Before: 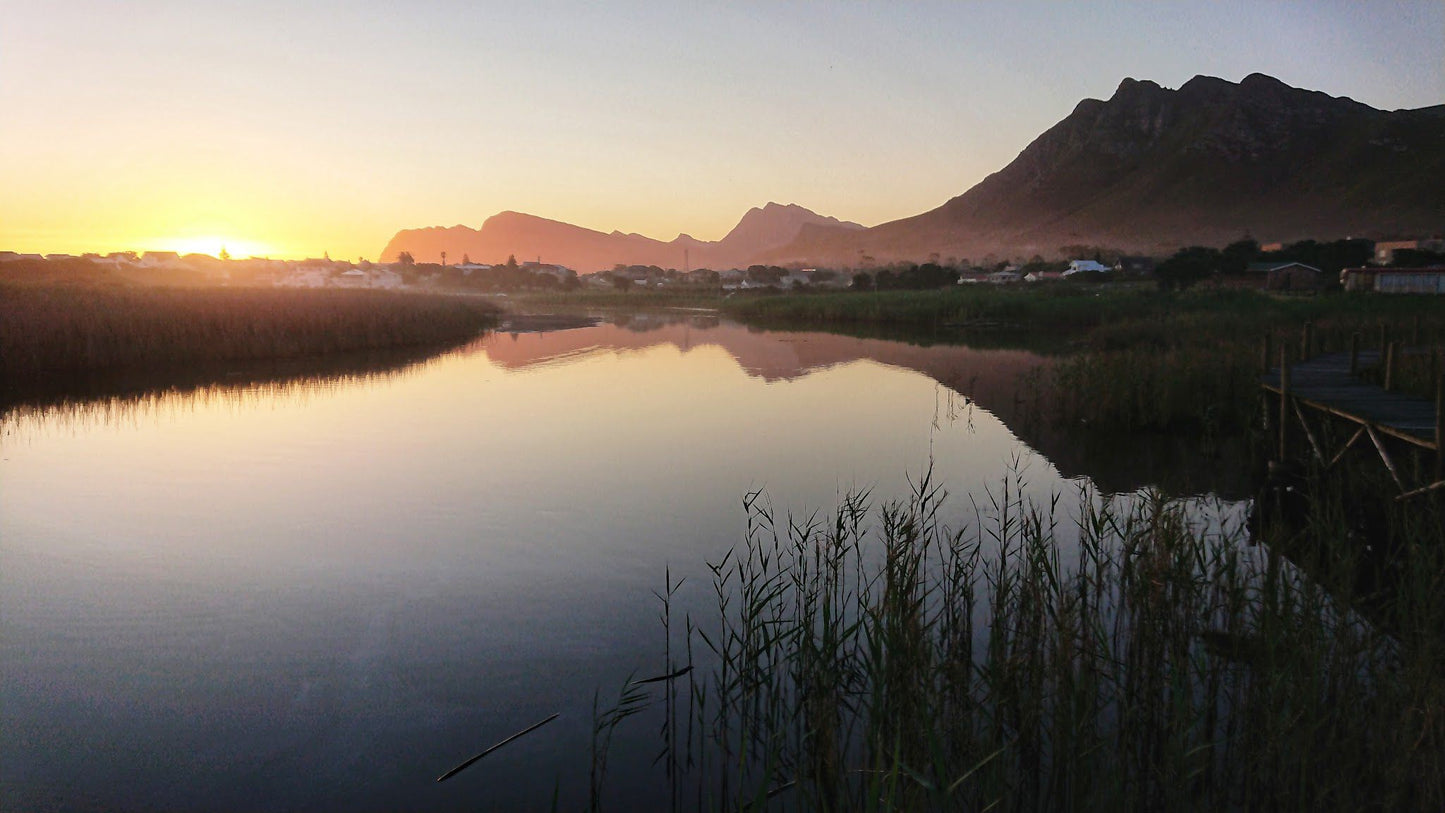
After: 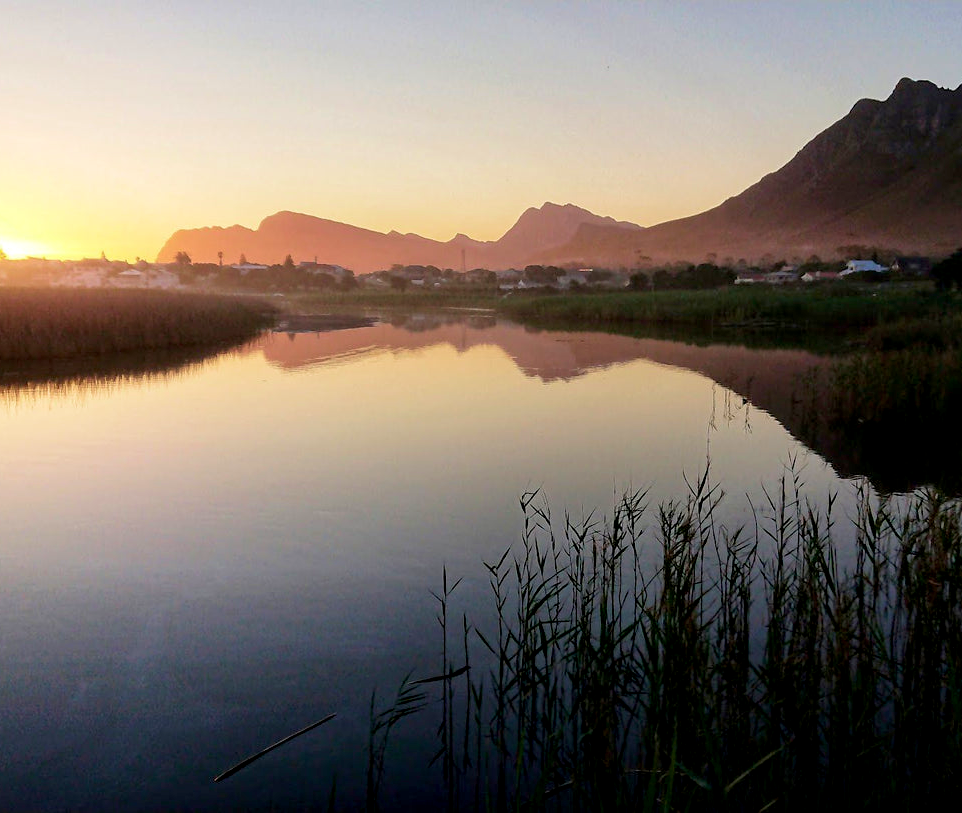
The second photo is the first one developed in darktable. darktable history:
crop and rotate: left 15.475%, right 17.892%
velvia: on, module defaults
exposure: black level correction 0.009, exposure 0.017 EV, compensate exposure bias true, compensate highlight preservation false
